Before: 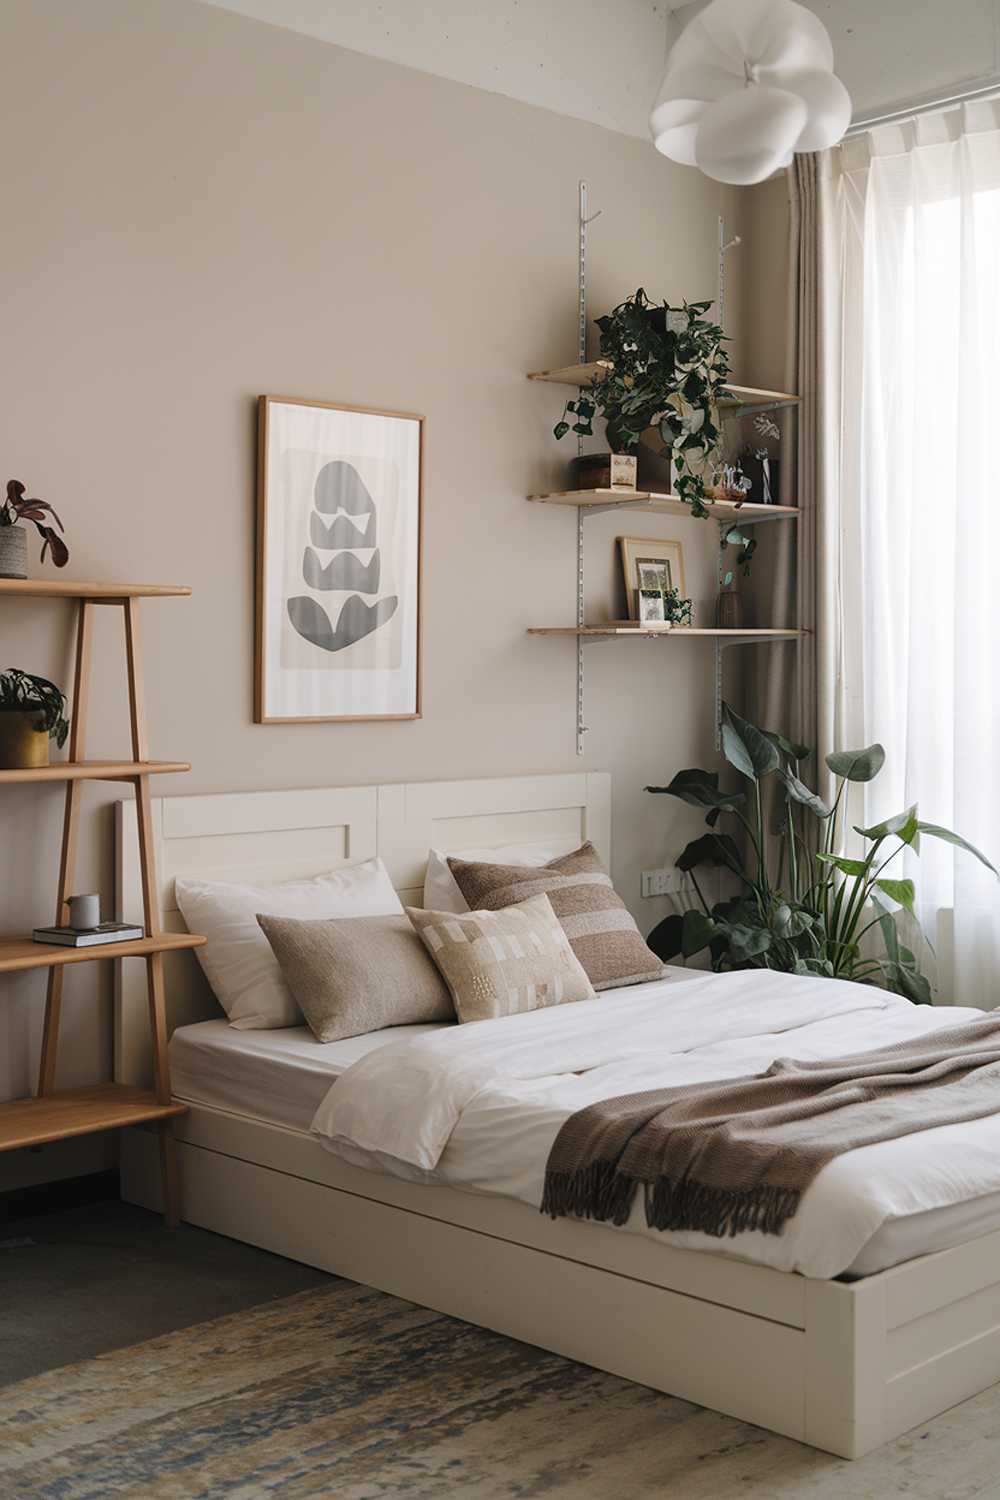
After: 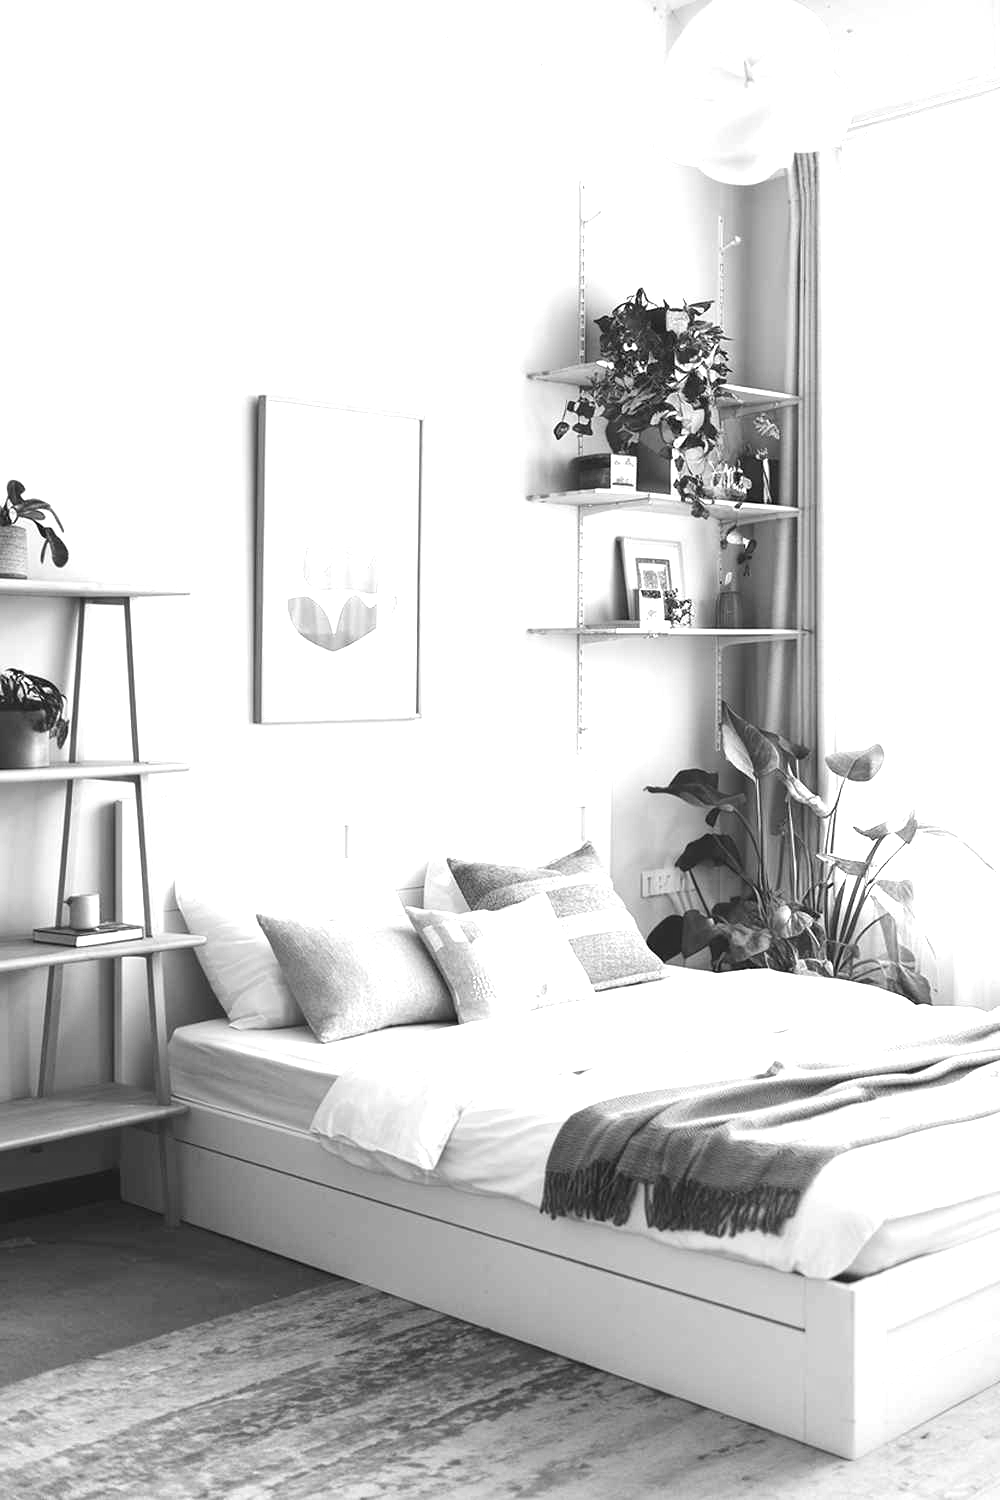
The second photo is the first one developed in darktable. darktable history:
white balance: red 0.98, blue 1.034
rgb levels: mode RGB, independent channels, levels [[0, 0.474, 1], [0, 0.5, 1], [0, 0.5, 1]]
exposure: black level correction 0, exposure 1.741 EV, compensate exposure bias true, compensate highlight preservation false
monochrome: on, module defaults
